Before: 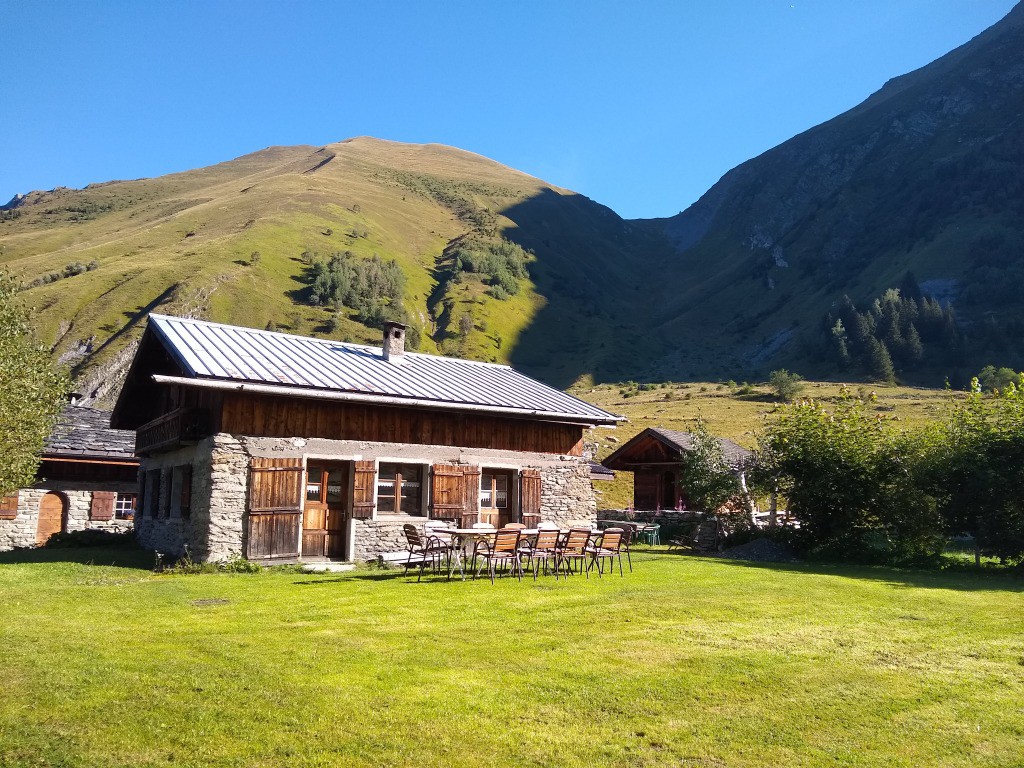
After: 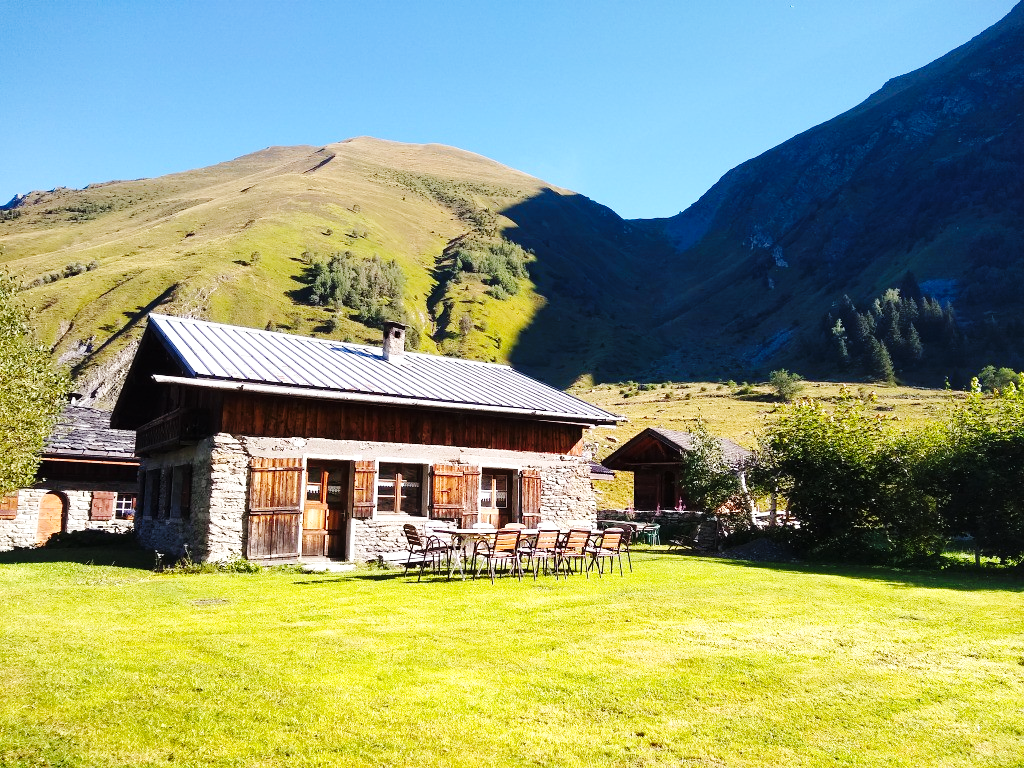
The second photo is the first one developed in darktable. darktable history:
base curve: curves: ch0 [(0, 0) (0.036, 0.025) (0.121, 0.166) (0.206, 0.329) (0.605, 0.79) (1, 1)], preserve colors none
exposure: exposure 0.496 EV, compensate highlight preservation false
graduated density: on, module defaults
